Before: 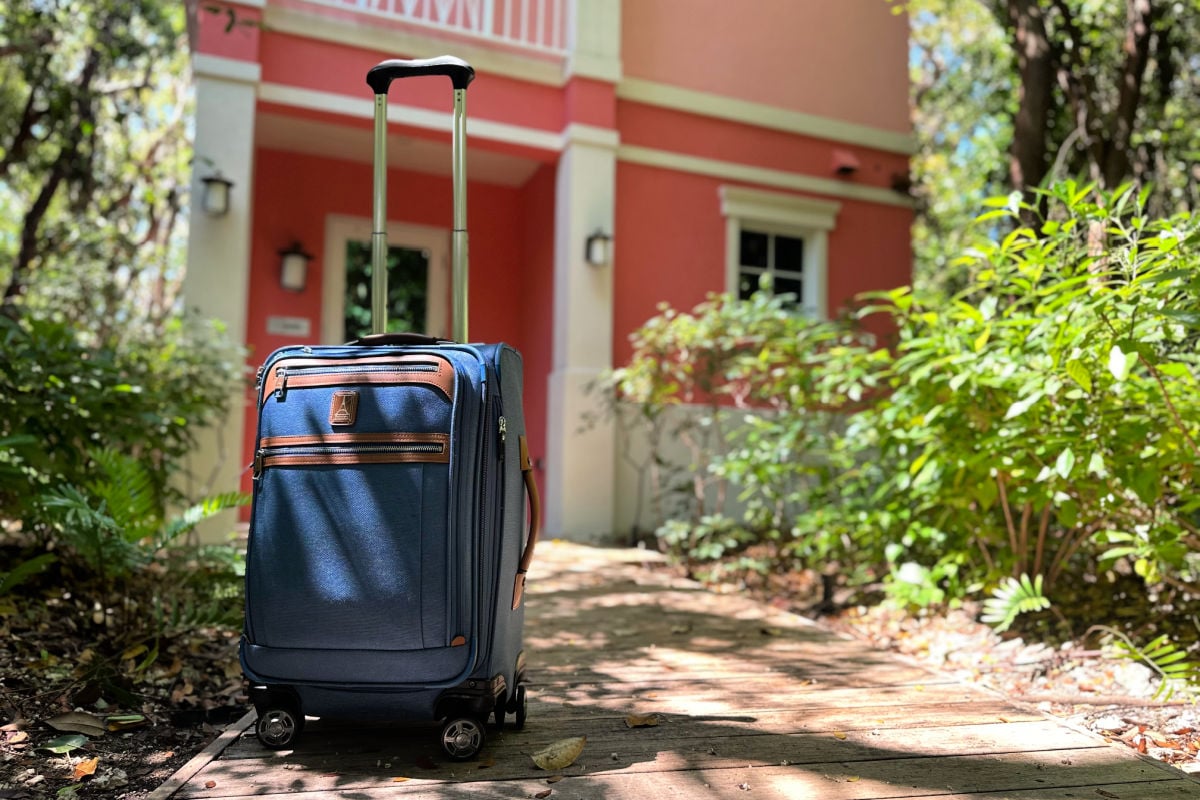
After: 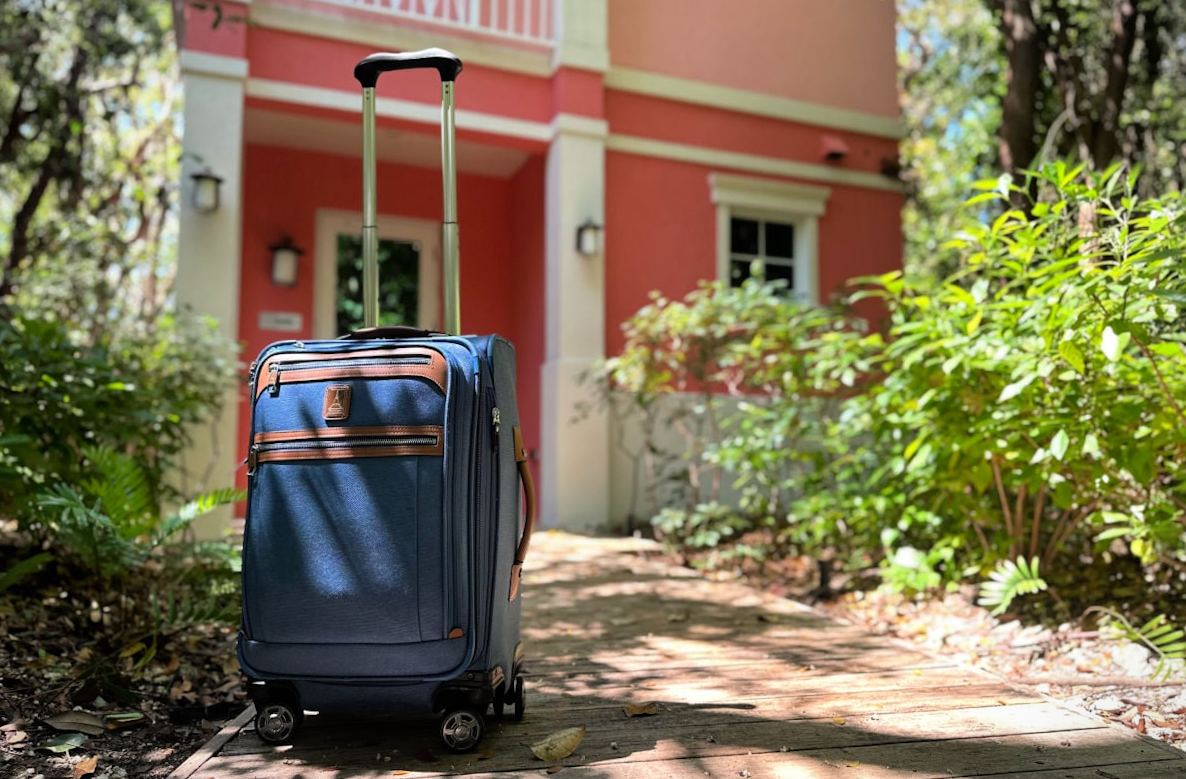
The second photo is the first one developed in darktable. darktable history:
vignetting: fall-off start 100%, brightness -0.282, width/height ratio 1.31
rotate and perspective: rotation -1°, crop left 0.011, crop right 0.989, crop top 0.025, crop bottom 0.975
